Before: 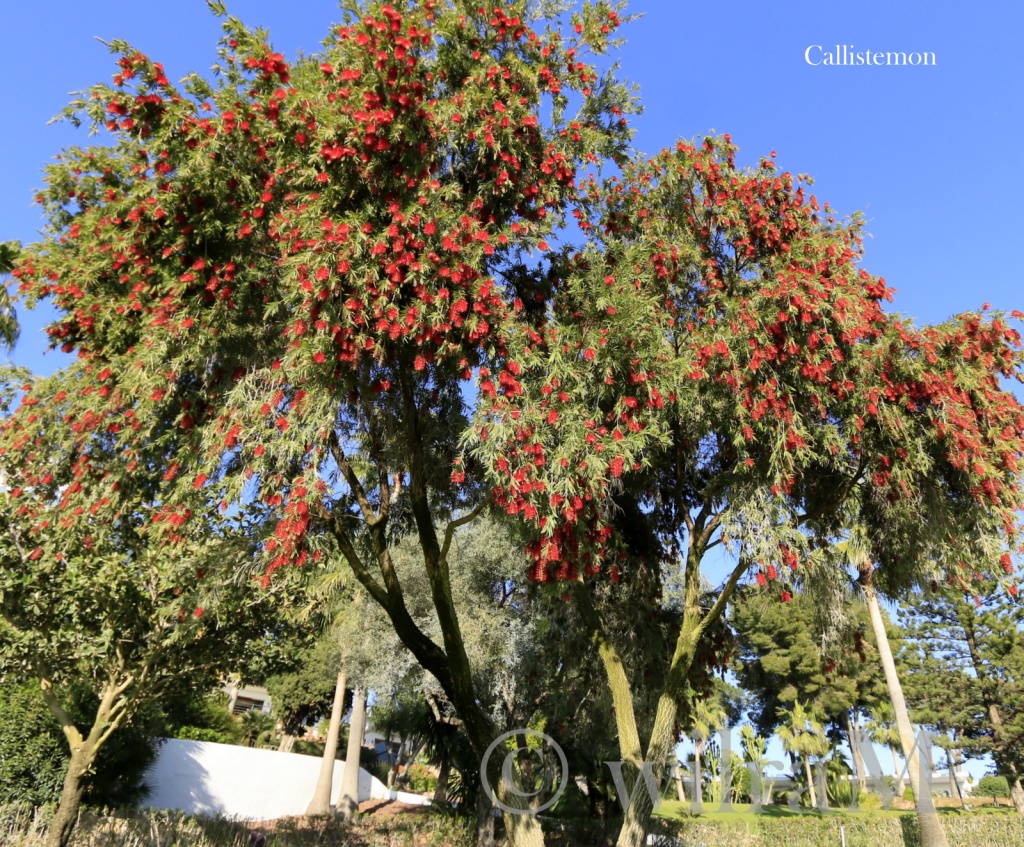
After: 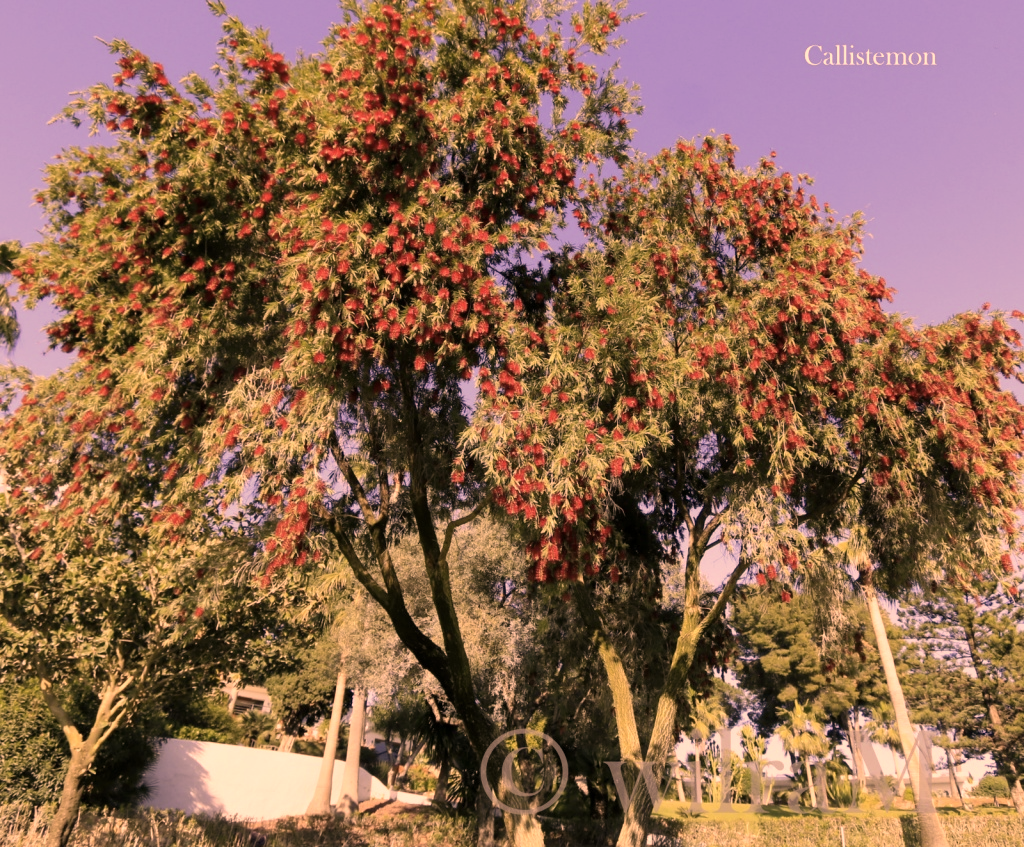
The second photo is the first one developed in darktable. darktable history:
color correction: highlights a* 39.43, highlights b* 39.62, saturation 0.69
